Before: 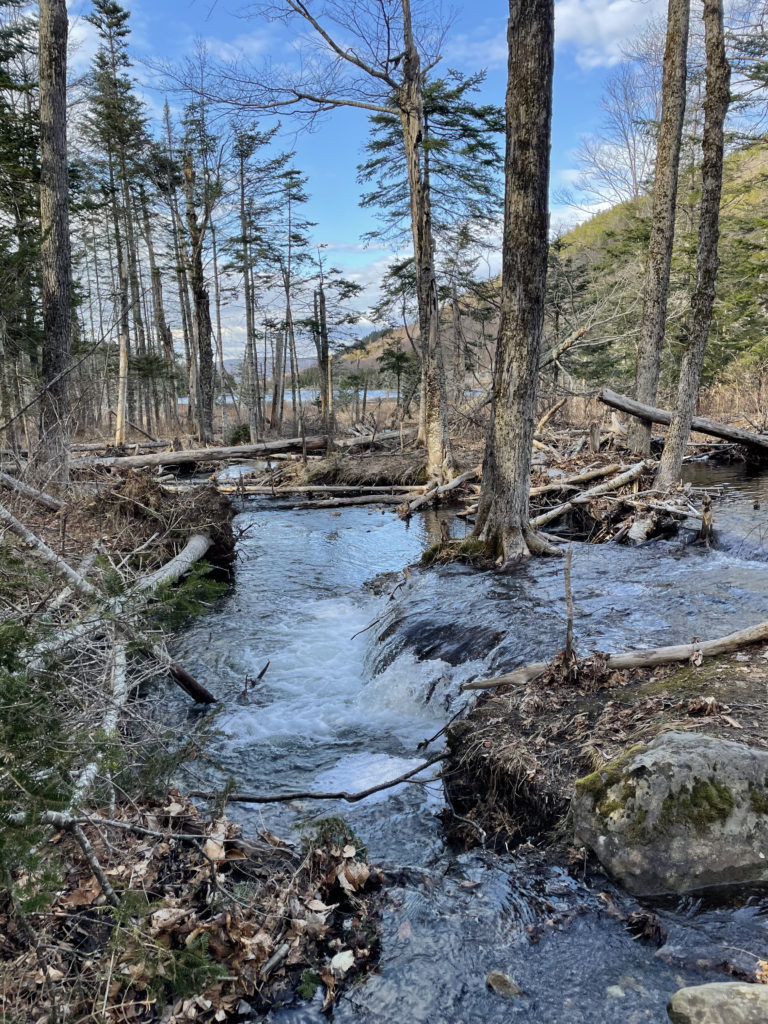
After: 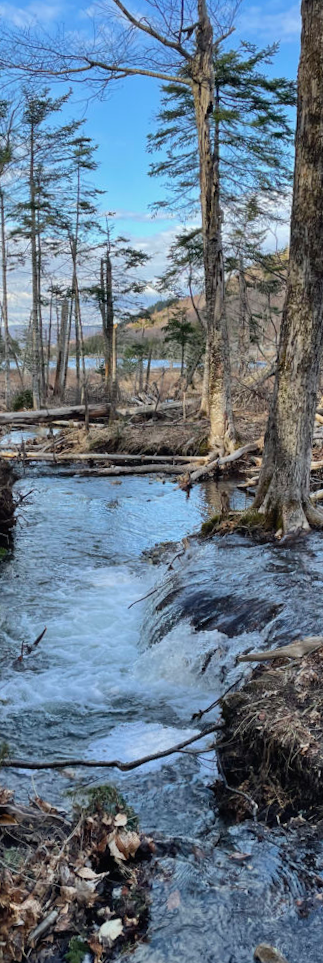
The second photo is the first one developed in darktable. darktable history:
rotate and perspective: rotation 1.57°, crop left 0.018, crop right 0.982, crop top 0.039, crop bottom 0.961
contrast brightness saturation: contrast -0.02, brightness -0.01, saturation 0.03
crop: left 28.583%, right 29.231%
